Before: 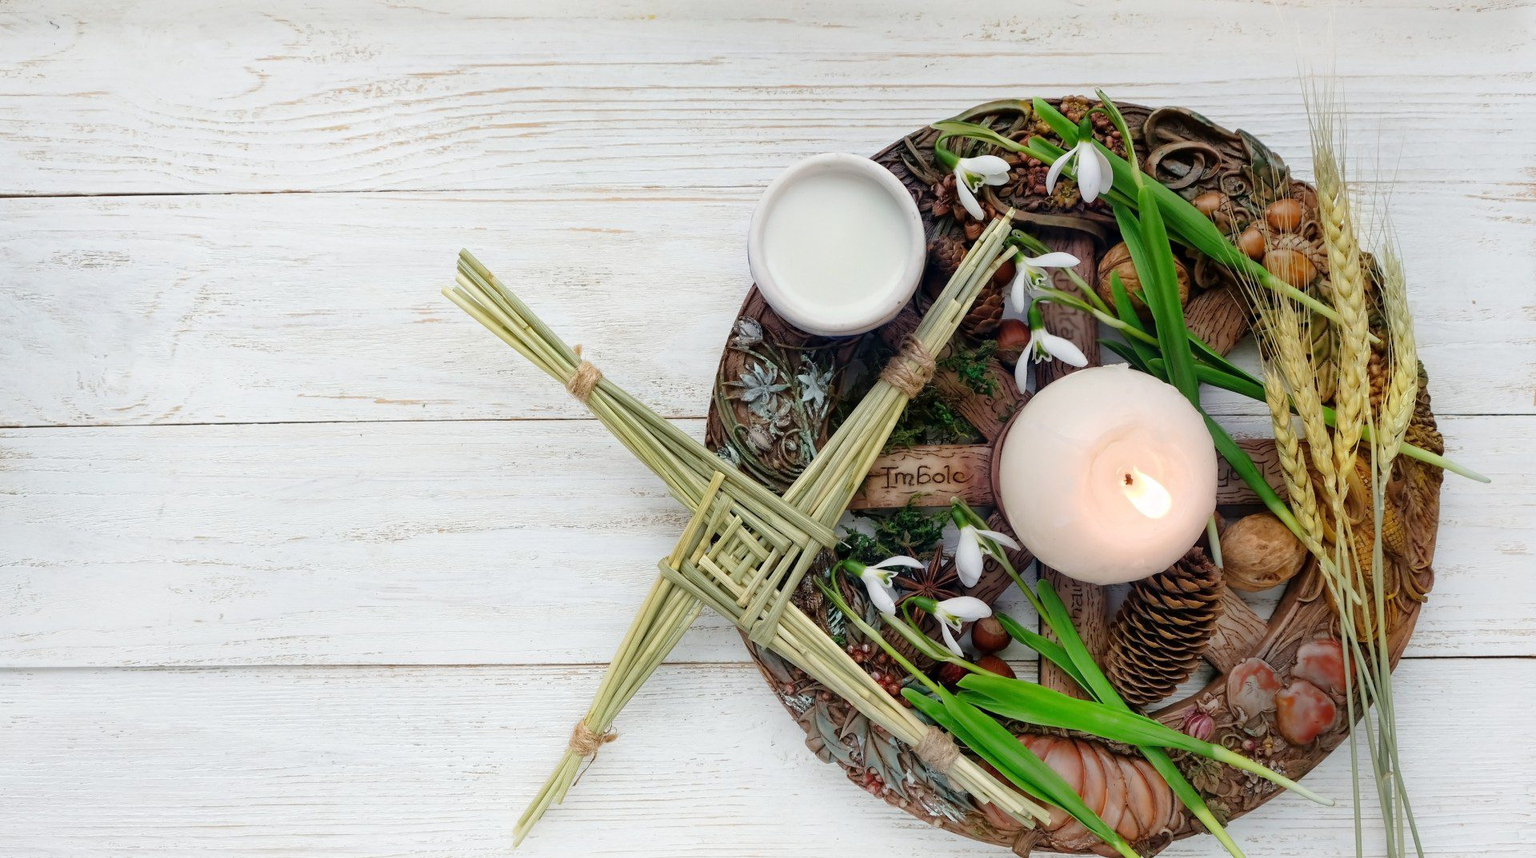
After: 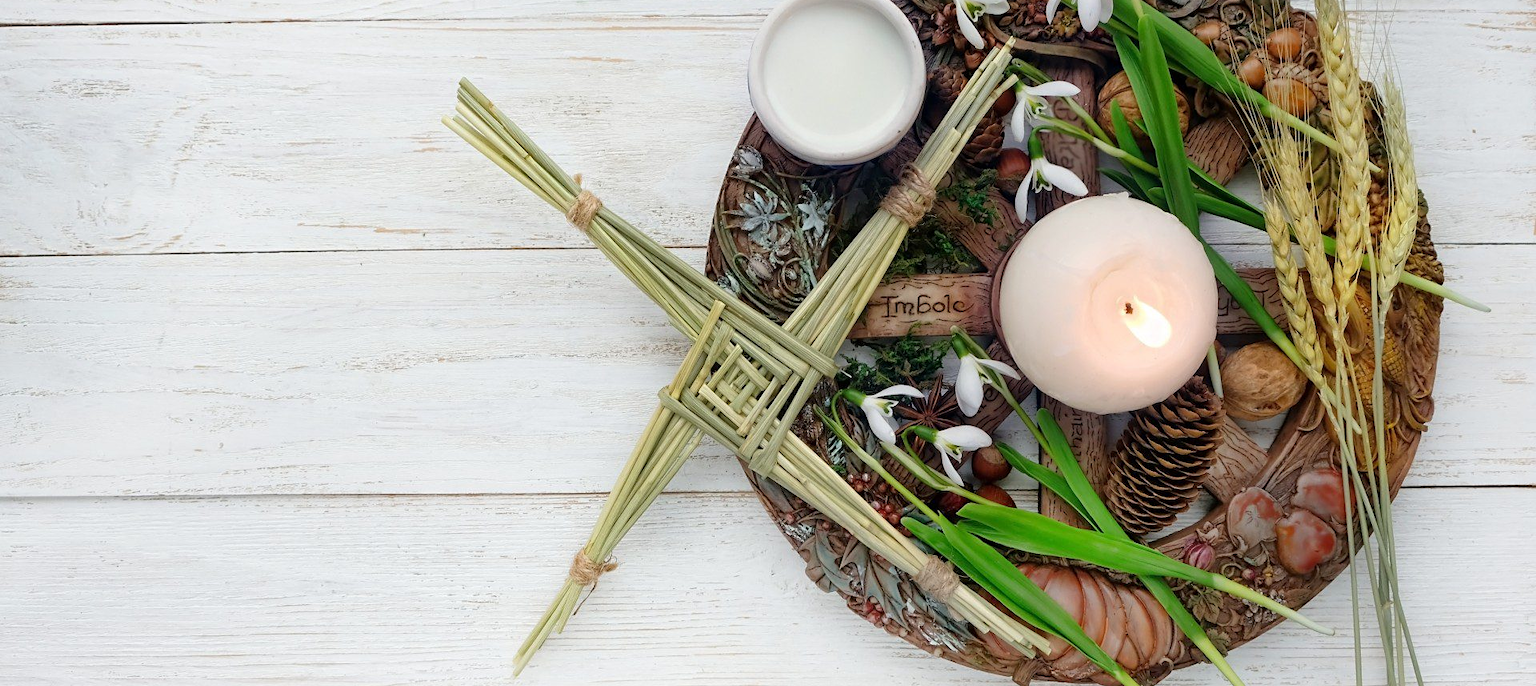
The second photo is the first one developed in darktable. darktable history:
crop and rotate: top 19.998%
sharpen: amount 0.2
